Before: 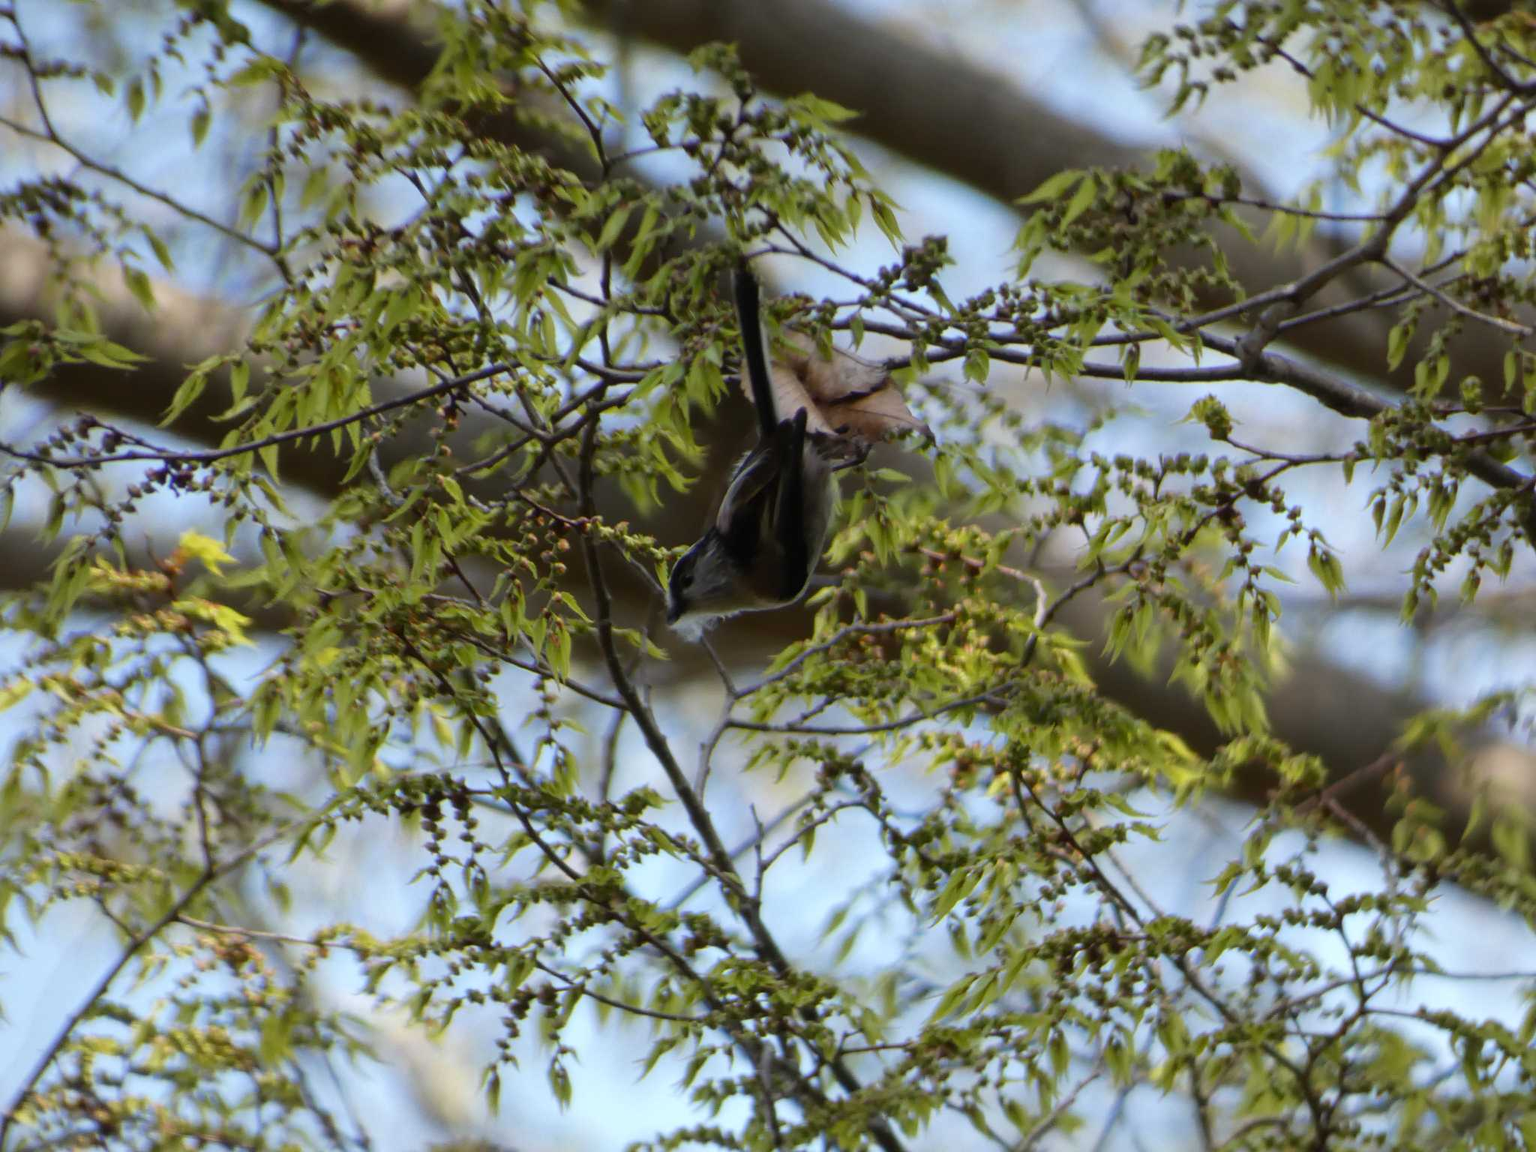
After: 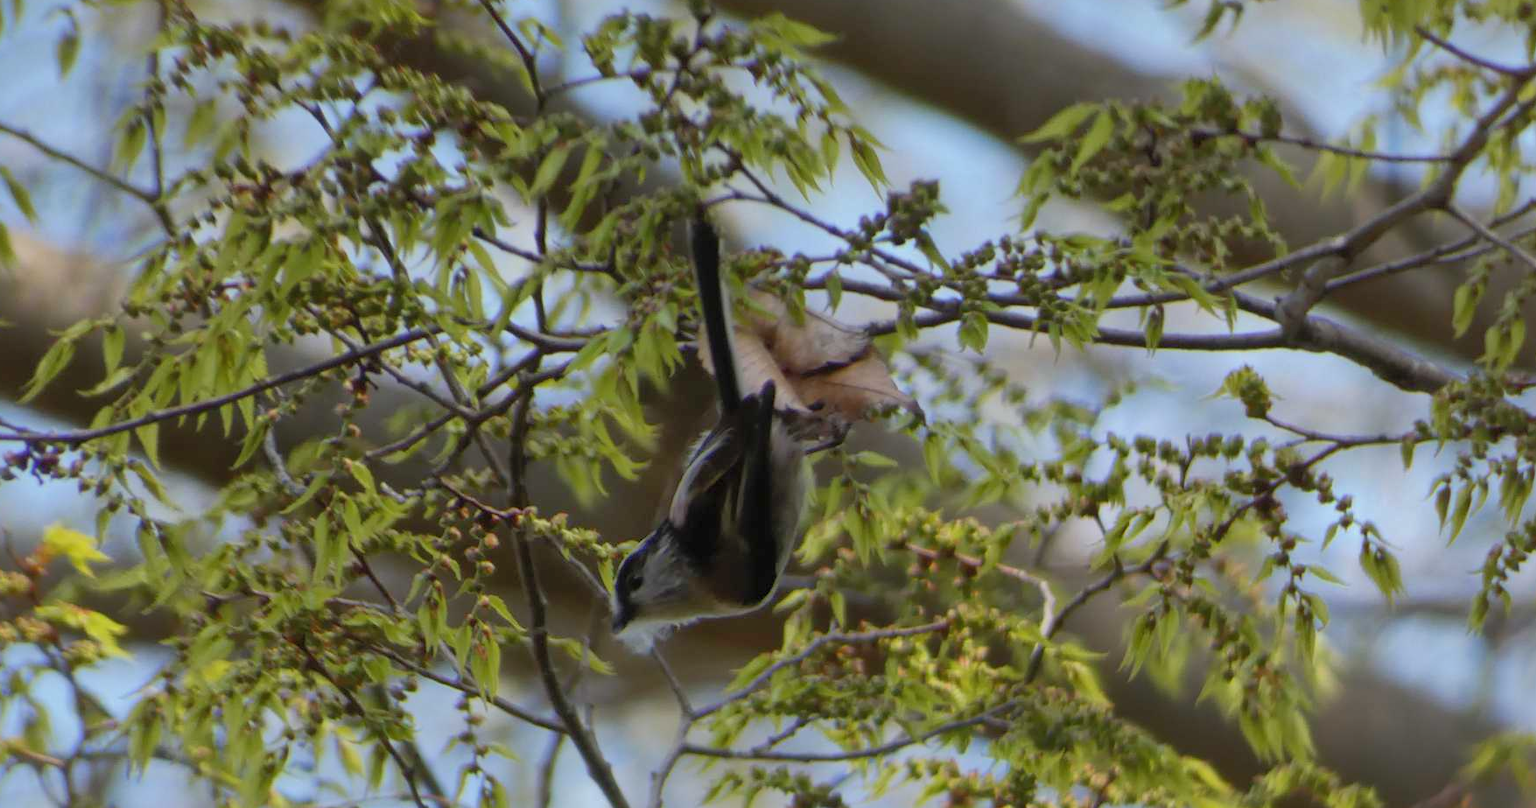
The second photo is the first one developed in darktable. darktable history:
crop and rotate: left 9.313%, top 7.139%, right 4.971%, bottom 32.654%
shadows and highlights: shadows 59.53, highlights -59.96
